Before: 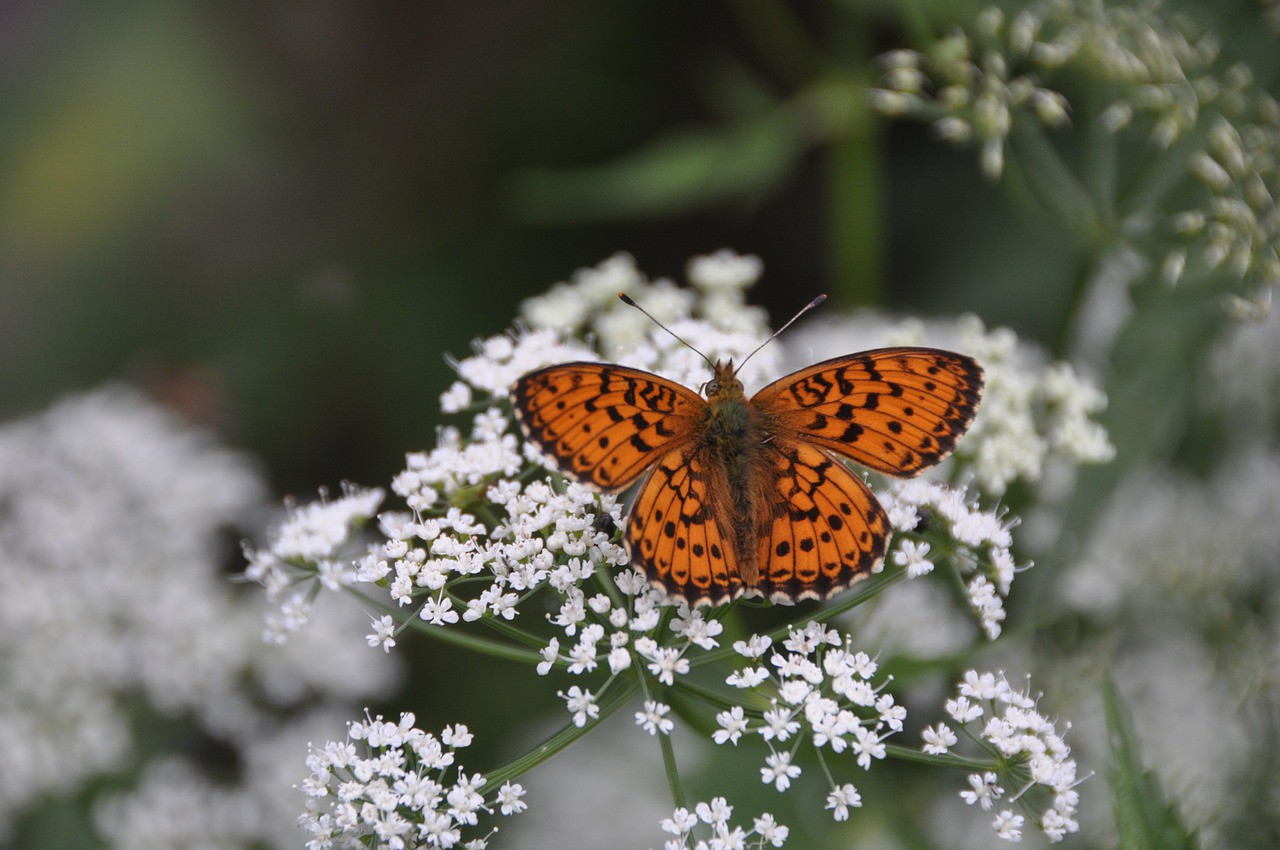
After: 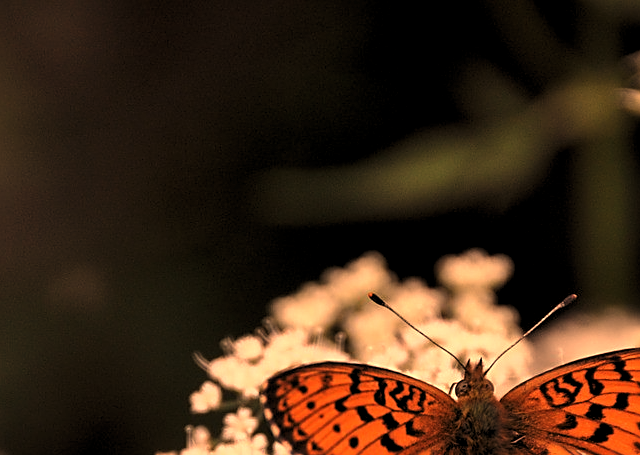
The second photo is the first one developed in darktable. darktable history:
white balance: red 1.467, blue 0.684
crop: left 19.556%, right 30.401%, bottom 46.458%
levels: levels [0.116, 0.574, 1]
sharpen: on, module defaults
